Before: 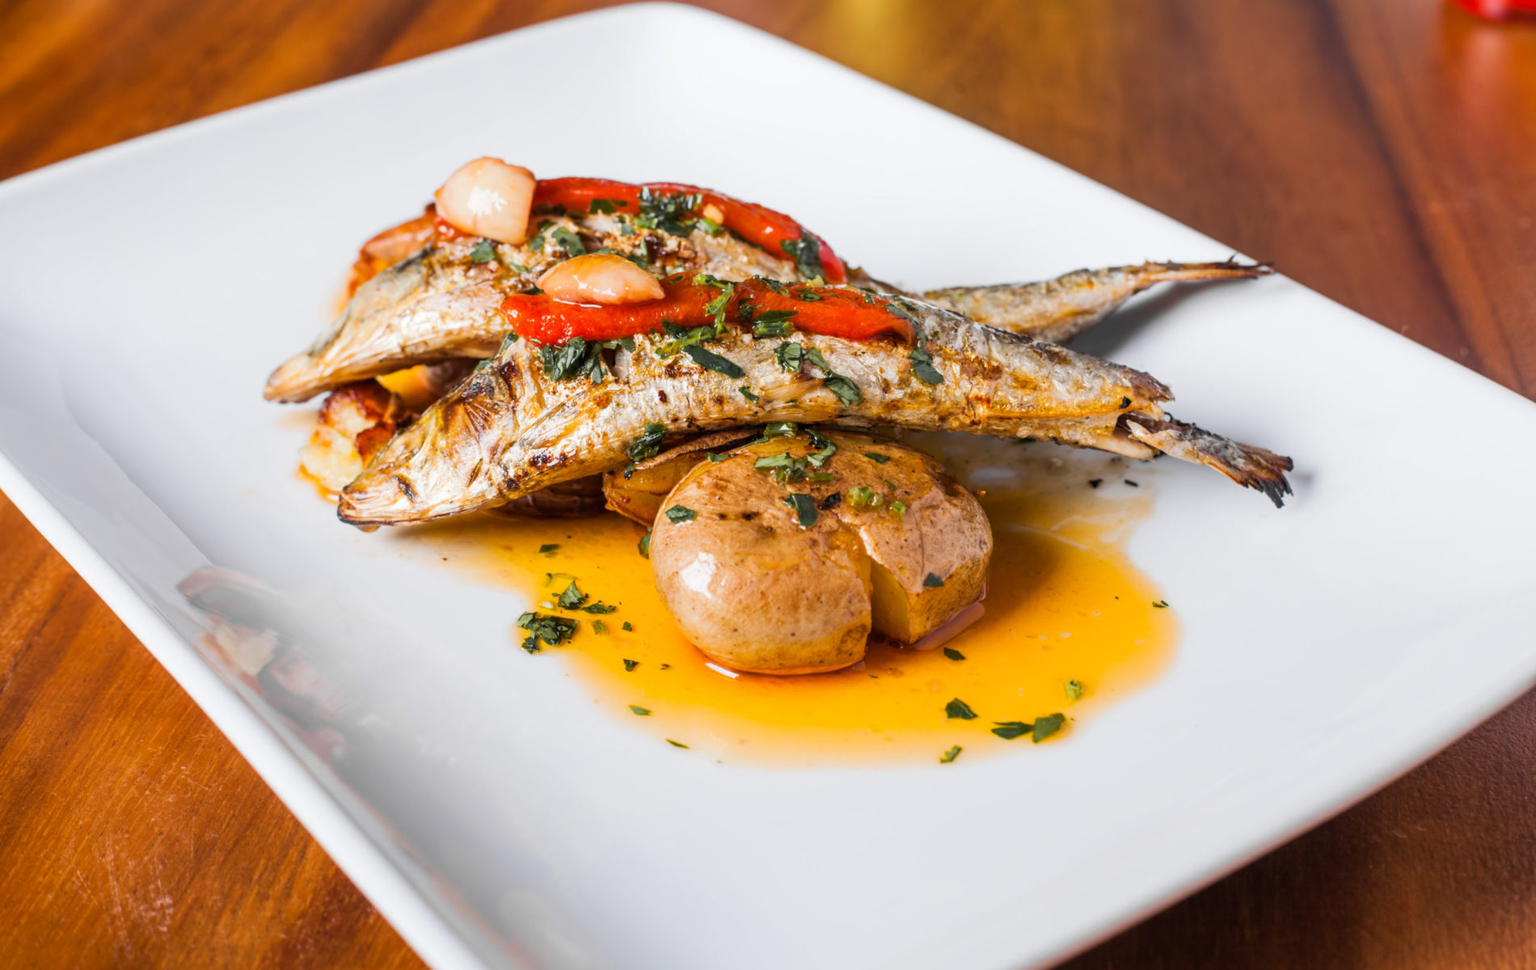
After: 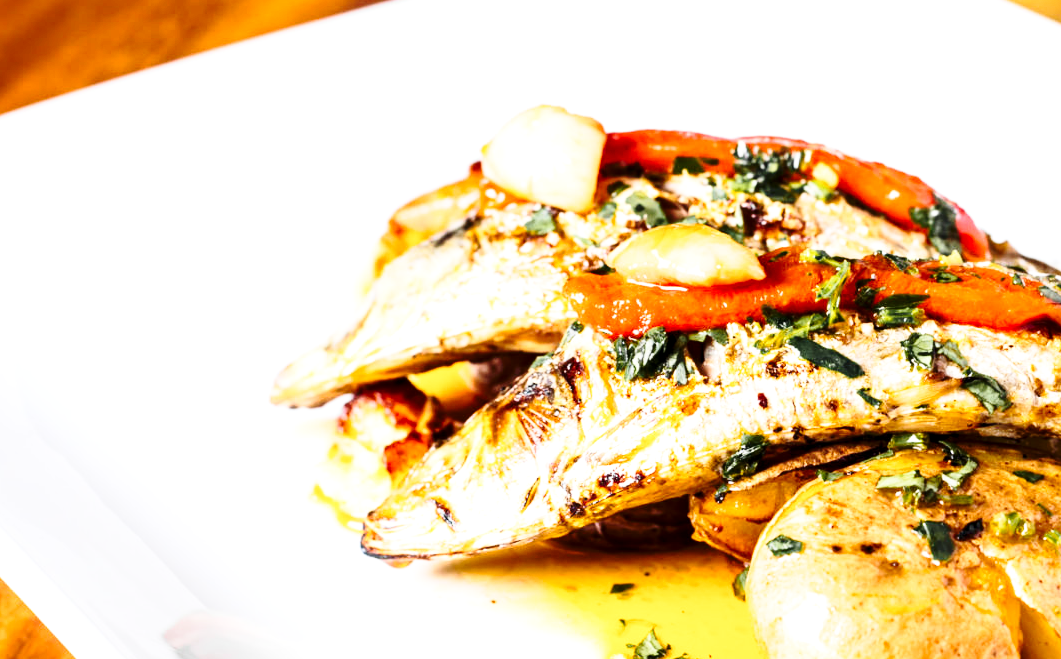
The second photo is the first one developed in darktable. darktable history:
crop and rotate: left 3.03%, top 7.532%, right 41.104%, bottom 37.48%
contrast equalizer: y [[0.6 ×6], [0.55 ×6], [0 ×6], [0 ×6], [0 ×6]], mix 0.138
tone equalizer: -8 EV -0.717 EV, -7 EV -0.682 EV, -6 EV -0.582 EV, -5 EV -0.423 EV, -3 EV 0.367 EV, -2 EV 0.6 EV, -1 EV 0.675 EV, +0 EV 0.755 EV, edges refinement/feathering 500, mask exposure compensation -1.57 EV, preserve details guided filter
shadows and highlights: shadows -30.62, highlights 30.1
base curve: curves: ch0 [(0, 0) (0.028, 0.03) (0.121, 0.232) (0.46, 0.748) (0.859, 0.968) (1, 1)], preserve colors none
